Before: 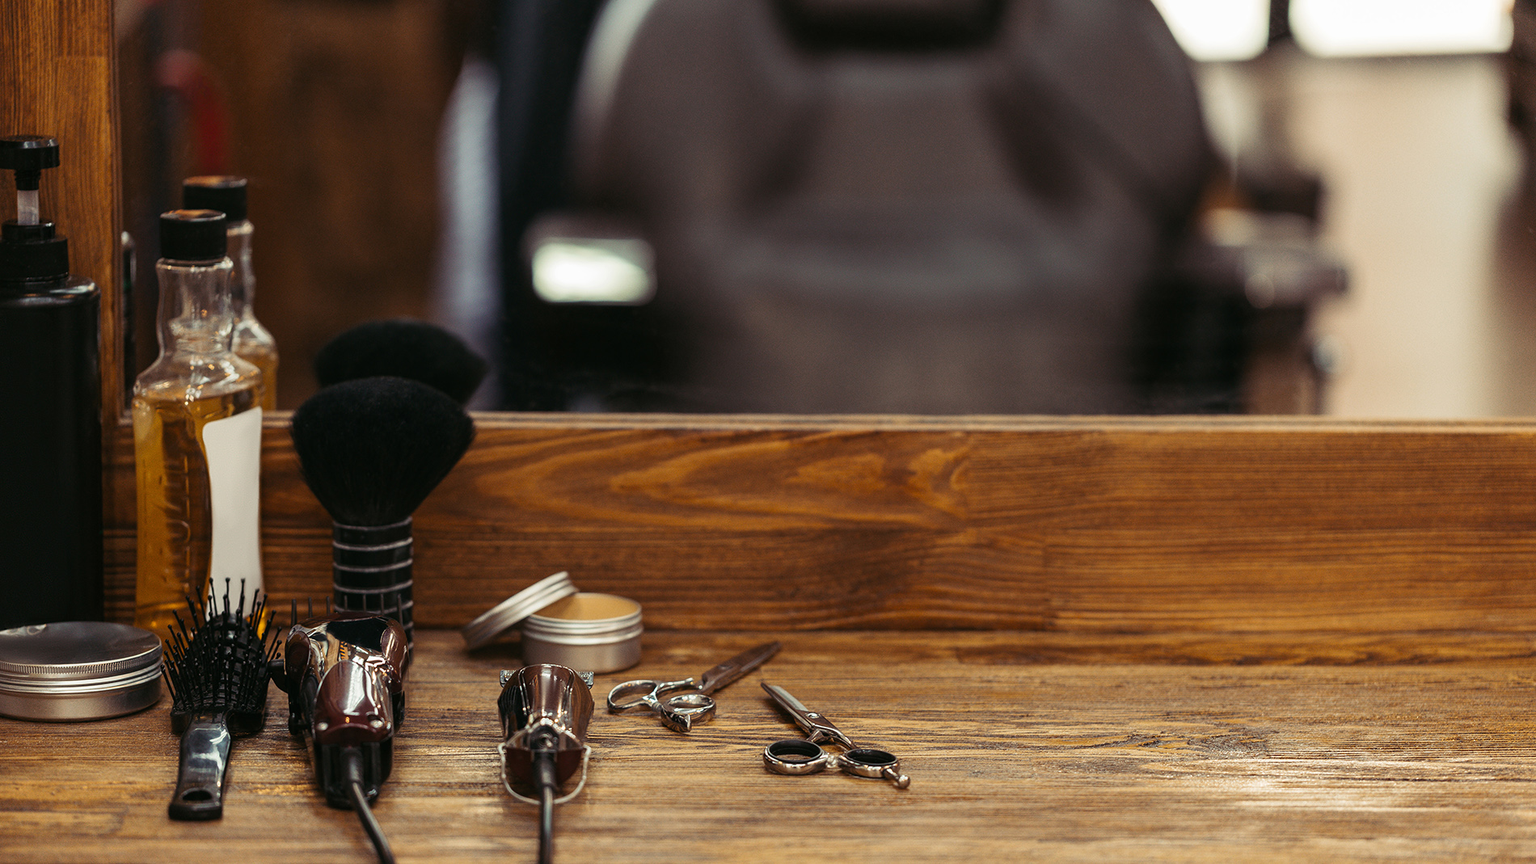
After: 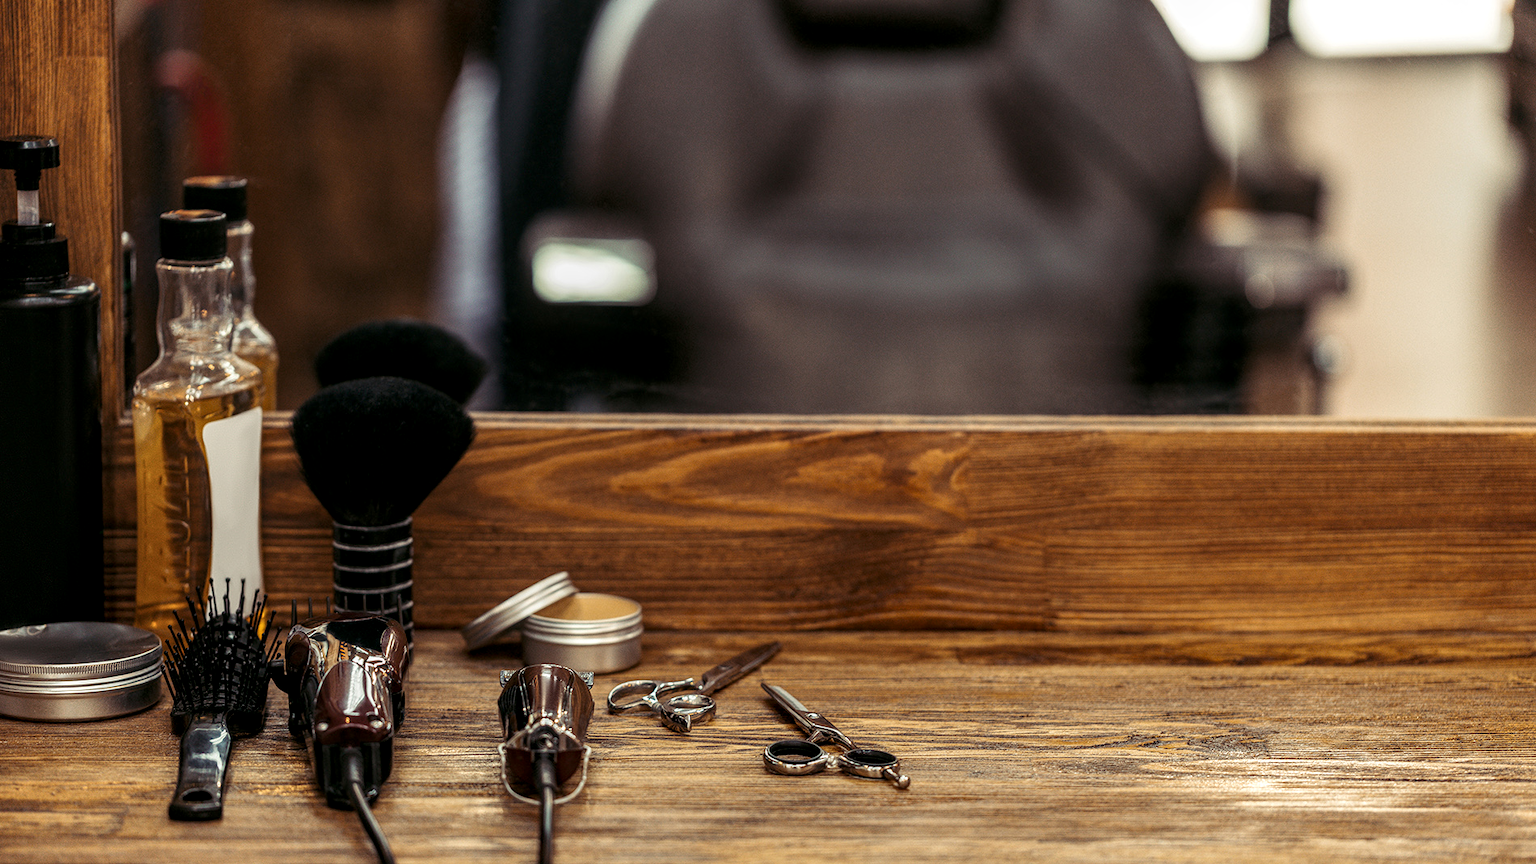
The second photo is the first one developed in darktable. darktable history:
local contrast: highlights 63%, detail 143%, midtone range 0.426
